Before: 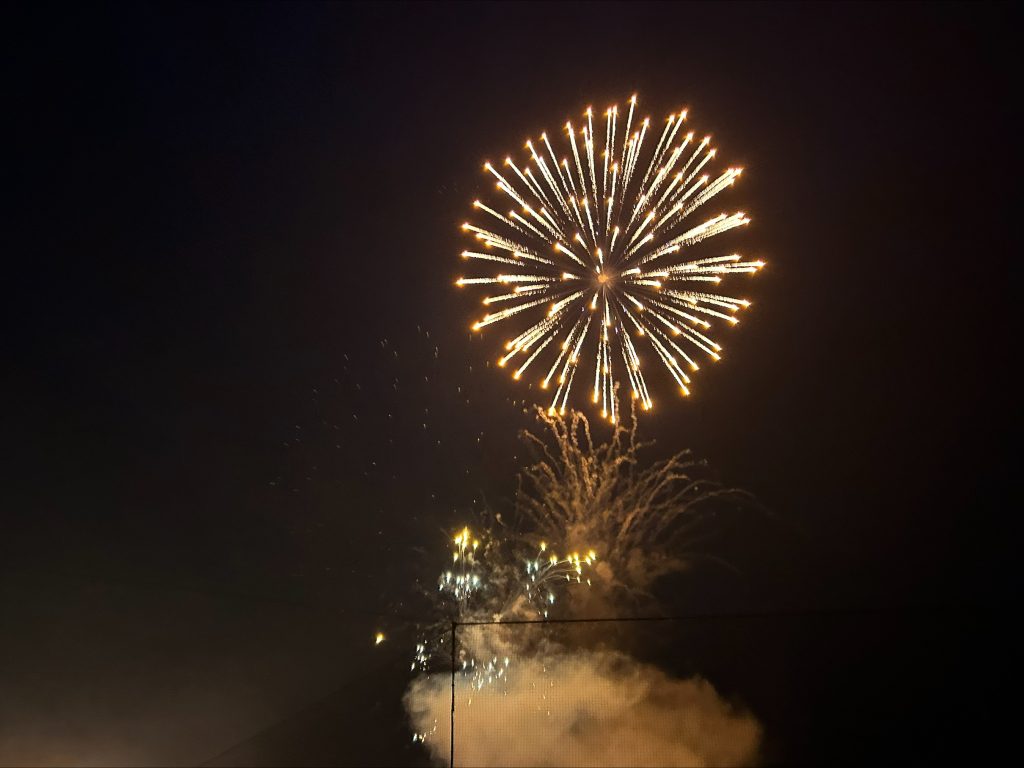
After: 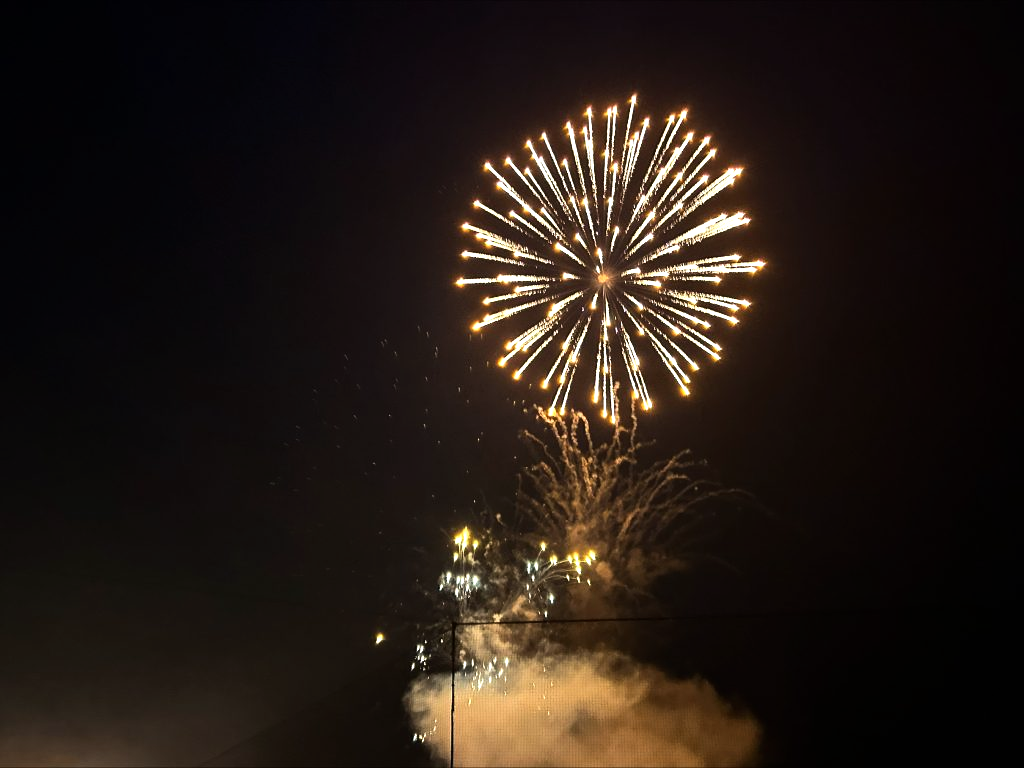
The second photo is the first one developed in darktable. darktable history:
tone equalizer: -8 EV -0.735 EV, -7 EV -0.705 EV, -6 EV -0.566 EV, -5 EV -0.368 EV, -3 EV 0.381 EV, -2 EV 0.6 EV, -1 EV 0.687 EV, +0 EV 0.738 EV, edges refinement/feathering 500, mask exposure compensation -1.57 EV, preserve details no
